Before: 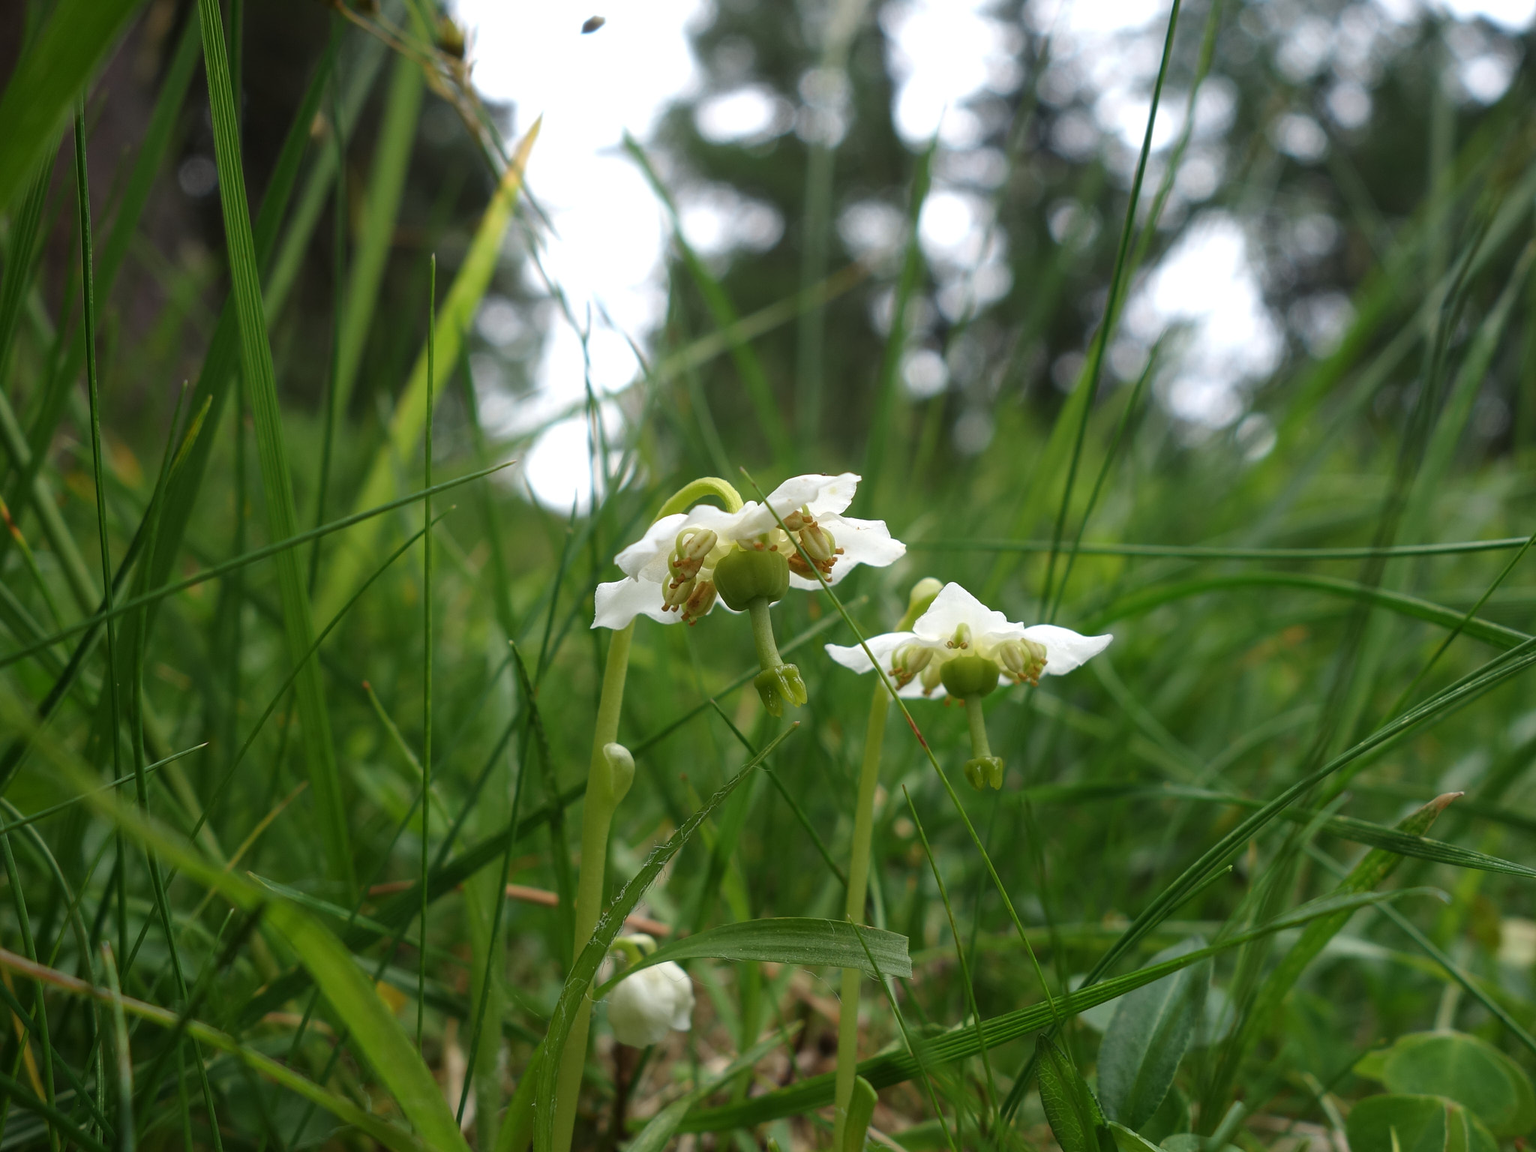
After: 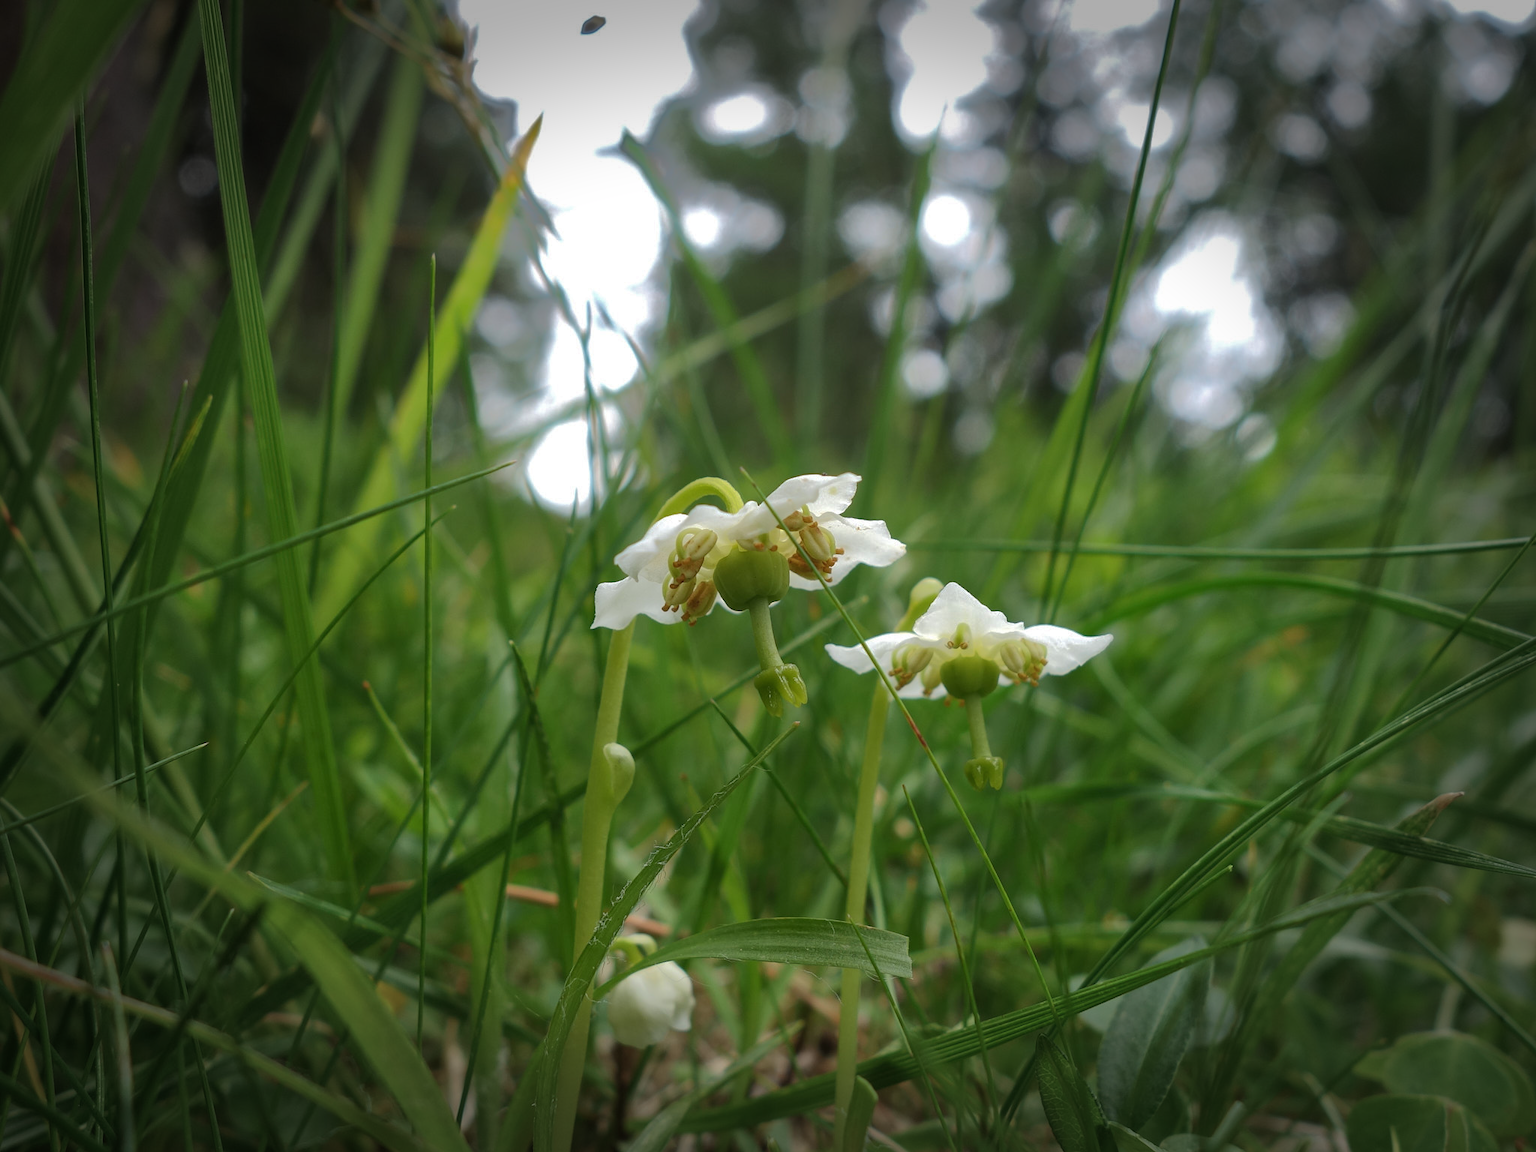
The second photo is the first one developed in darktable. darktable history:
color balance rgb: global vibrance 0.5%
shadows and highlights: shadows 38.43, highlights -74.54
vignetting: fall-off start 66.7%, fall-off radius 39.74%, brightness -0.576, saturation -0.258, automatic ratio true, width/height ratio 0.671, dithering 16-bit output
